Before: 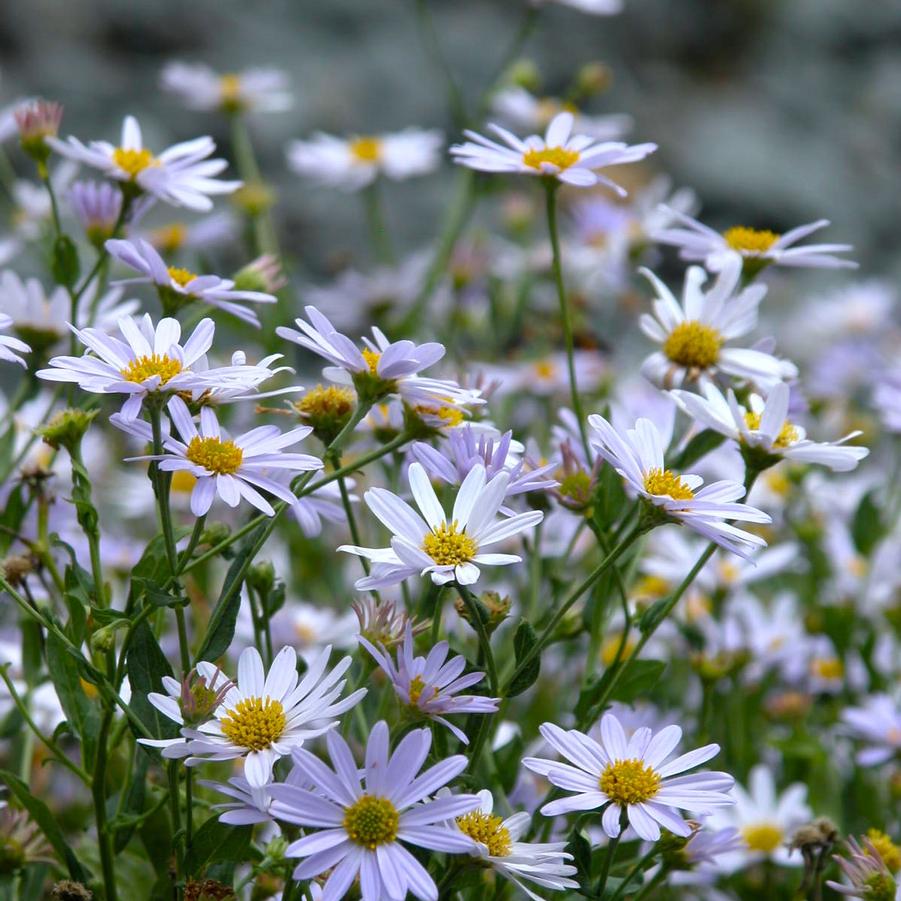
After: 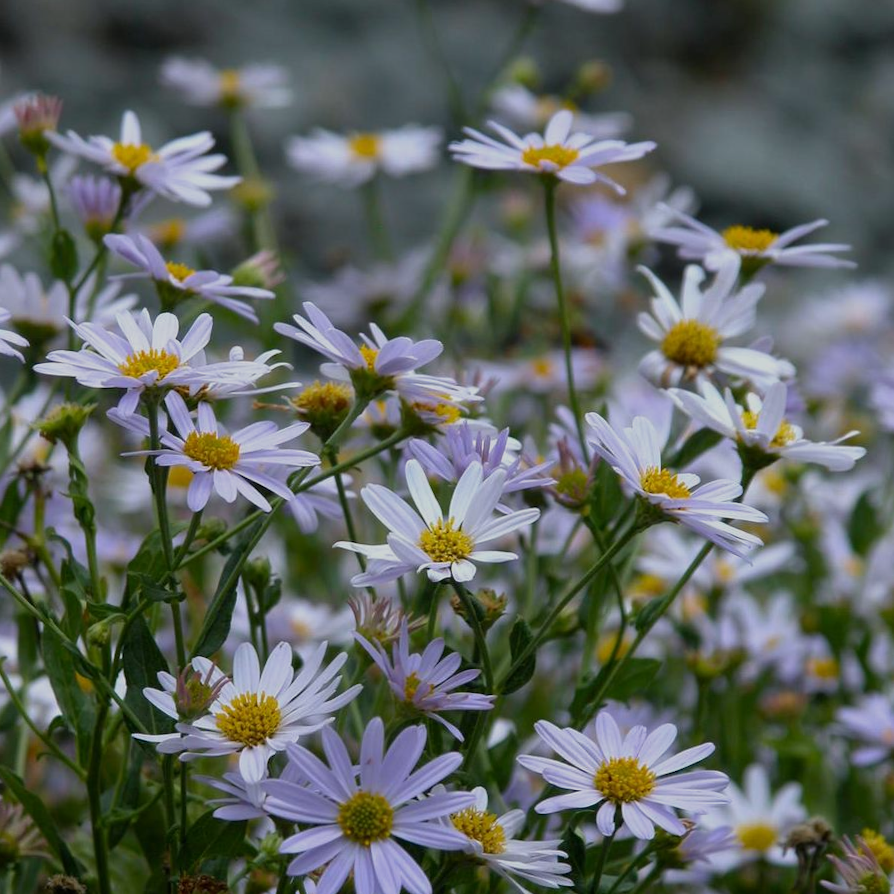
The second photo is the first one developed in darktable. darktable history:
exposure: exposure -0.604 EV, compensate exposure bias true, compensate highlight preservation false
crop and rotate: angle -0.402°
